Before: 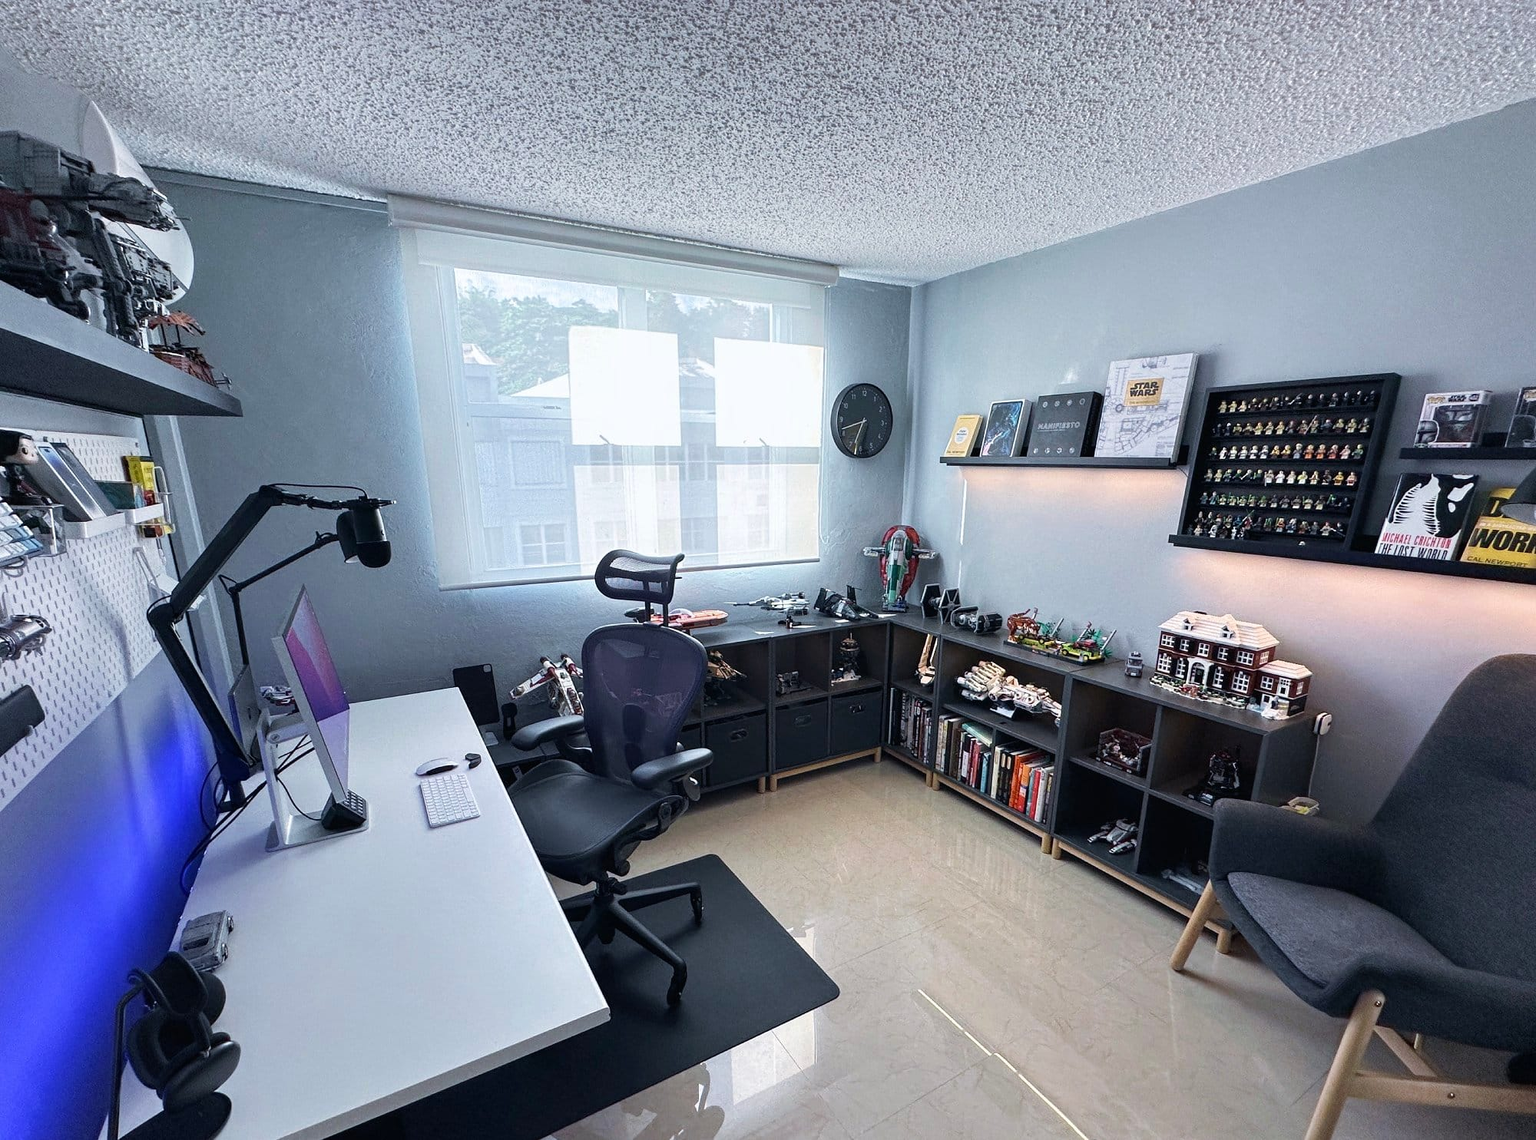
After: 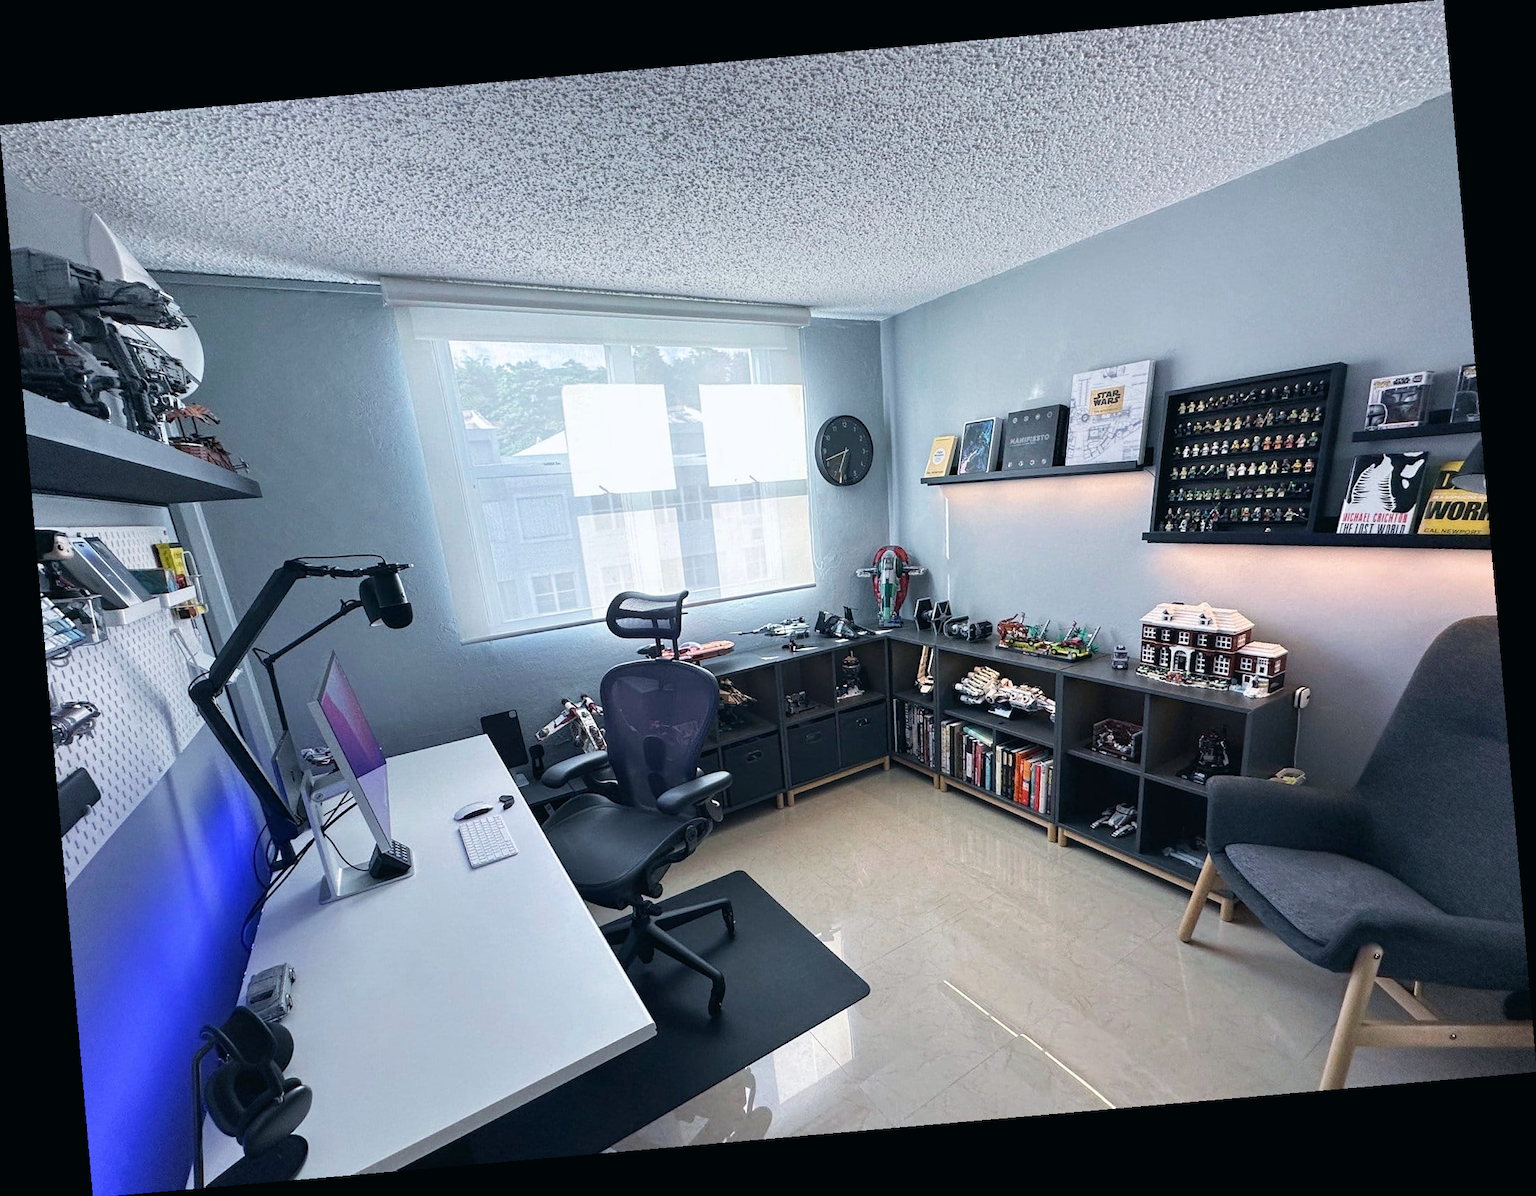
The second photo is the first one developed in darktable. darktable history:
color balance: mode lift, gamma, gain (sRGB), lift [1, 1, 1.022, 1.026]
rotate and perspective: rotation -4.98°, automatic cropping off
